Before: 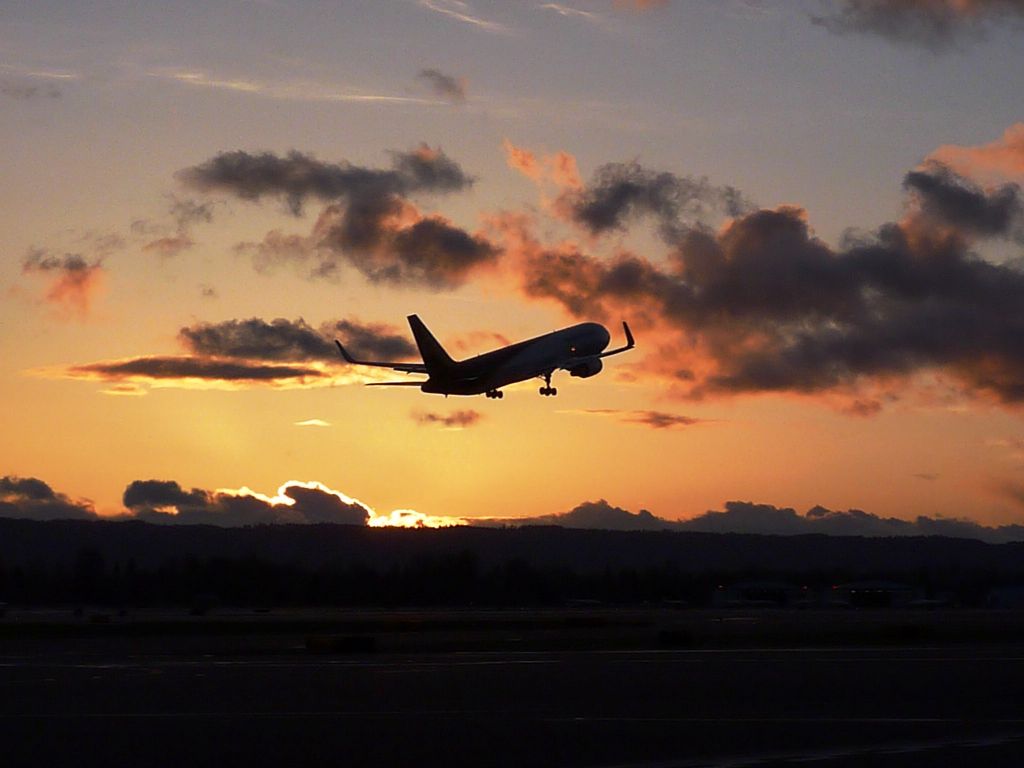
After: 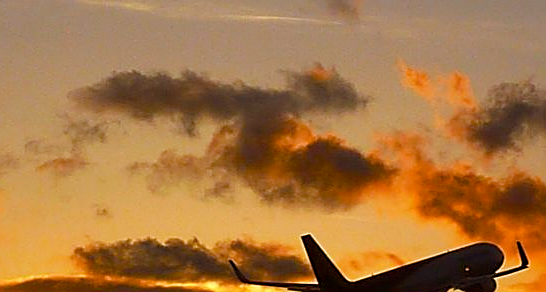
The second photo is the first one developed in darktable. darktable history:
color balance rgb: power › chroma 2.489%, power › hue 67.07°, perceptual saturation grading › global saturation 20%, perceptual saturation grading › highlights -13.89%, perceptual saturation grading › shadows 50.164%
sharpen: on, module defaults
crop: left 10.353%, top 10.508%, right 36.29%, bottom 51.41%
exposure: compensate highlight preservation false
